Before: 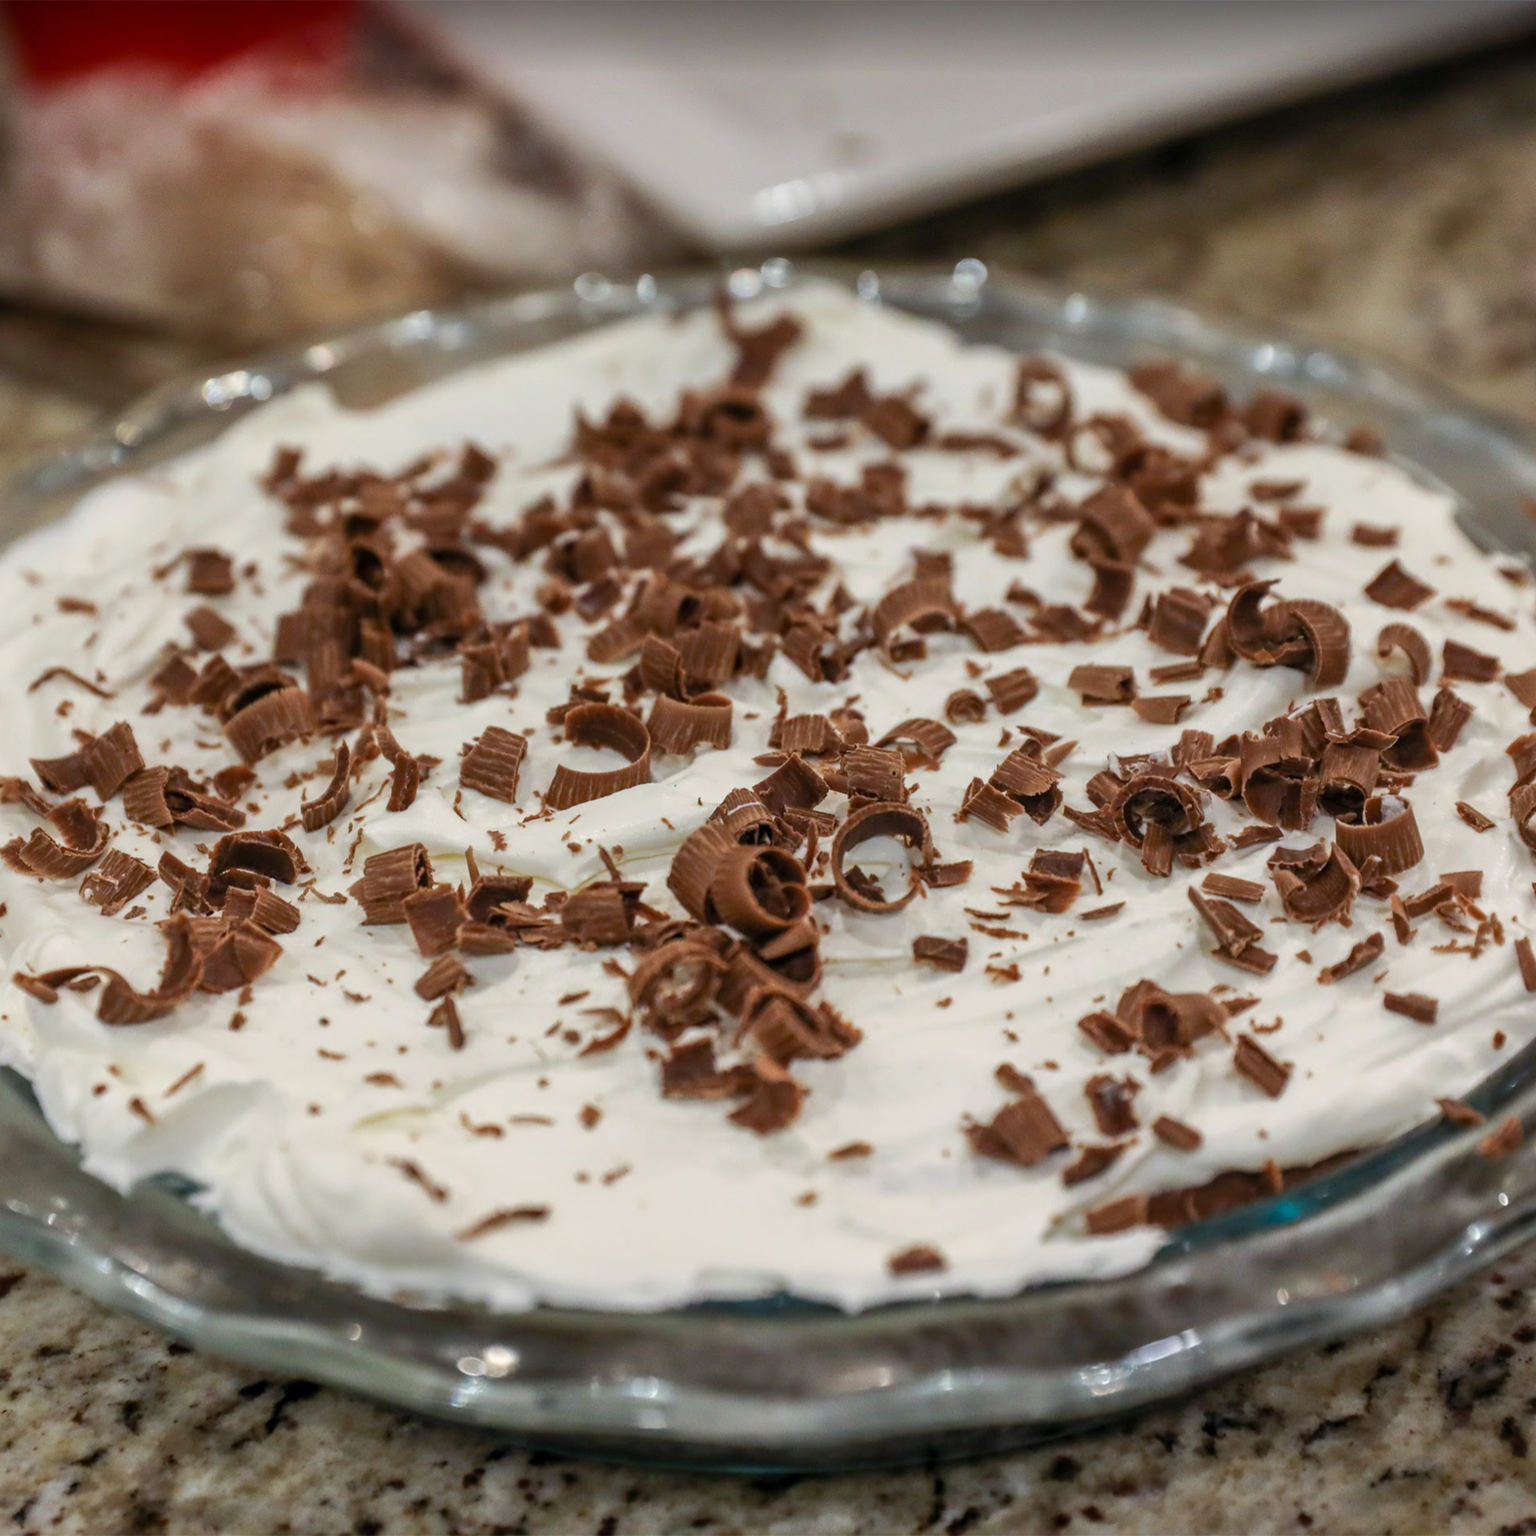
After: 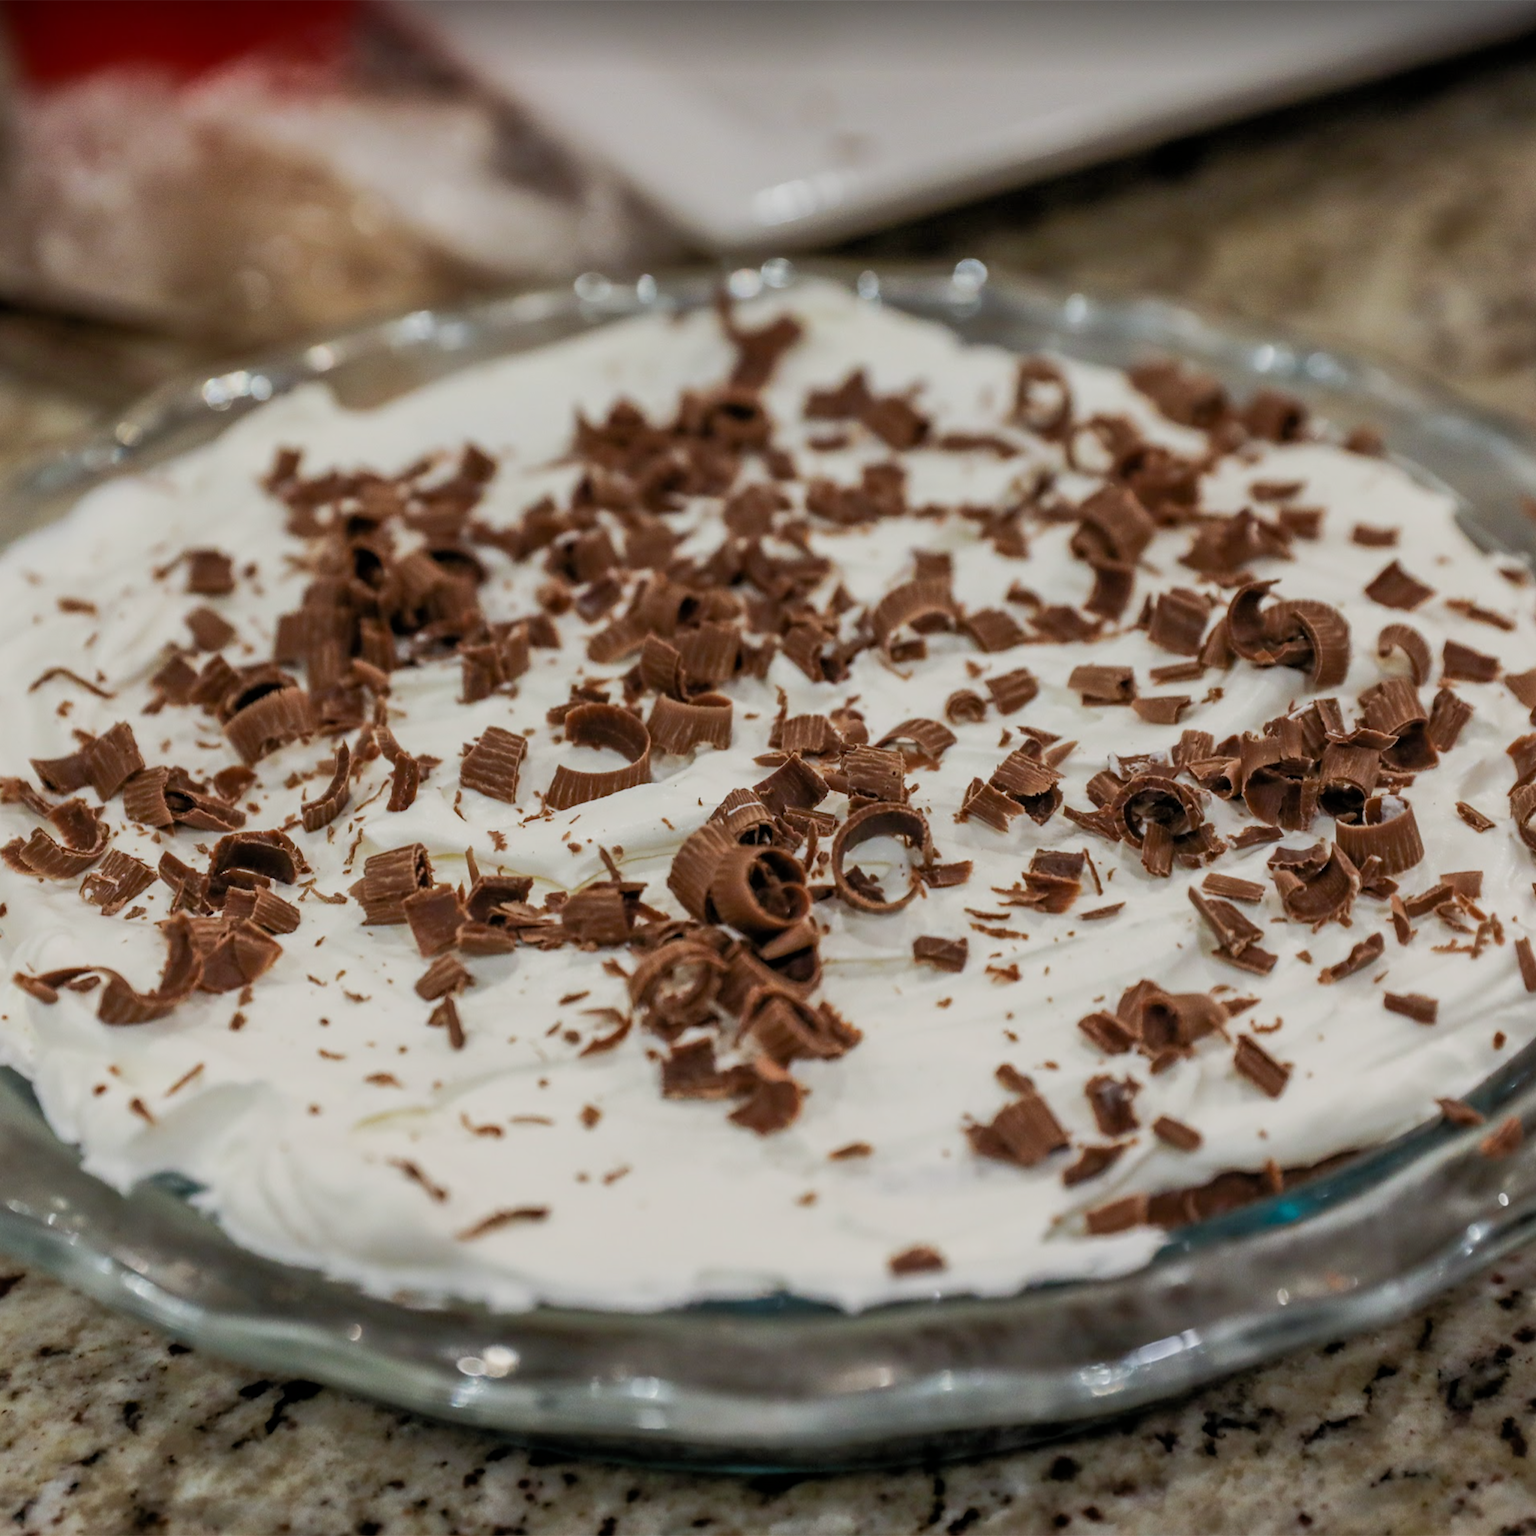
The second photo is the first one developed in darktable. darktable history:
rgb curve: curves: ch0 [(0, 0) (0.072, 0.166) (0.217, 0.293) (0.414, 0.42) (1, 1)], compensate middle gray true, preserve colors basic power
filmic rgb: black relative exposure -5 EV, hardness 2.88, contrast 1.2, highlights saturation mix -30%
exposure: exposure -0.04 EV, compensate highlight preservation false
